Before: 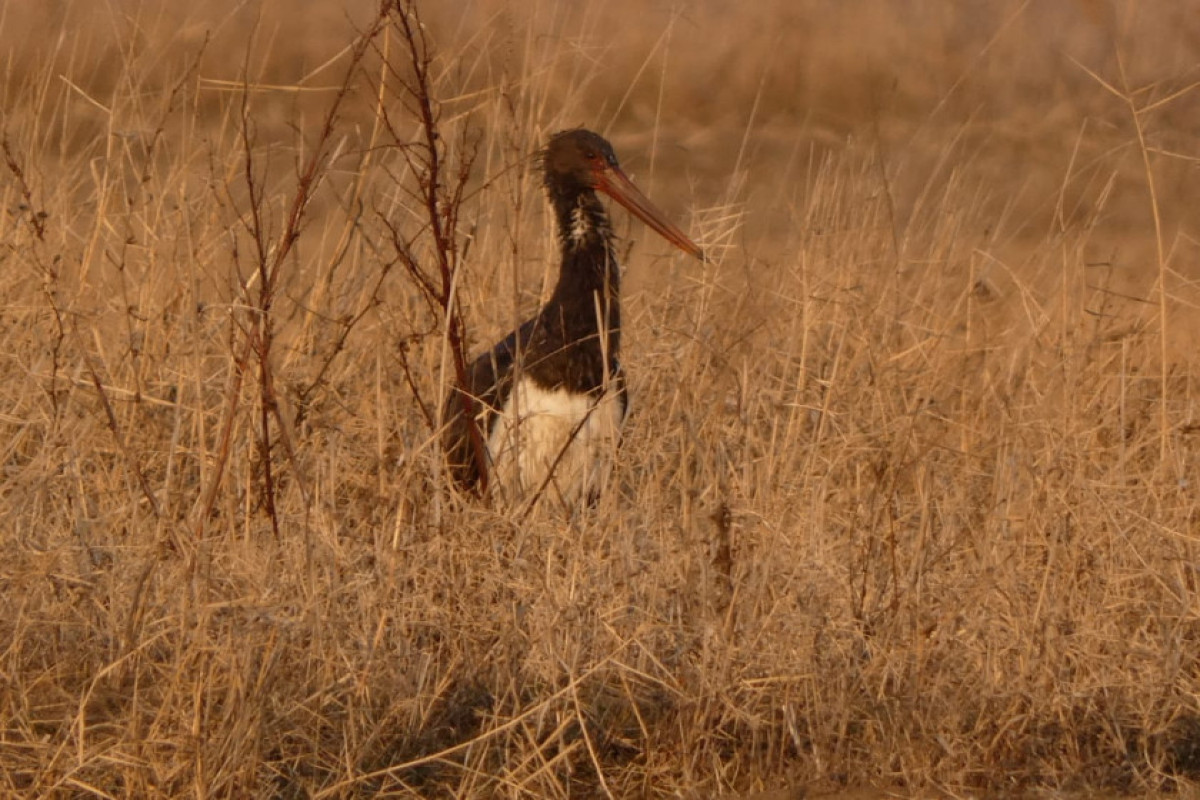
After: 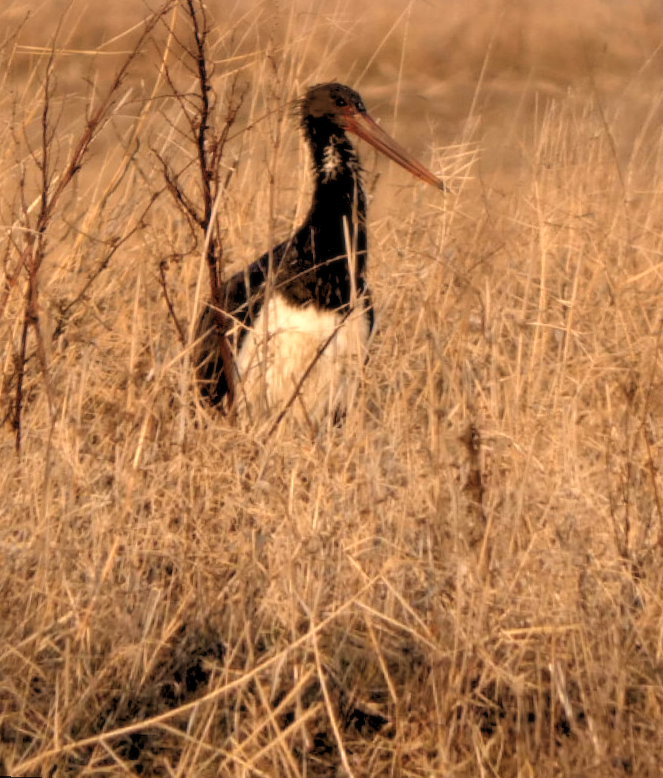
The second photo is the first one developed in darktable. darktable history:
rgb levels: levels [[0.029, 0.461, 0.922], [0, 0.5, 1], [0, 0.5, 1]]
crop and rotate: left 12.648%, right 20.685%
soften: size 10%, saturation 50%, brightness 0.2 EV, mix 10%
rotate and perspective: rotation 0.72°, lens shift (vertical) -0.352, lens shift (horizontal) -0.051, crop left 0.152, crop right 0.859, crop top 0.019, crop bottom 0.964
exposure: black level correction 0, exposure 0.7 EV, compensate exposure bias true, compensate highlight preservation false
